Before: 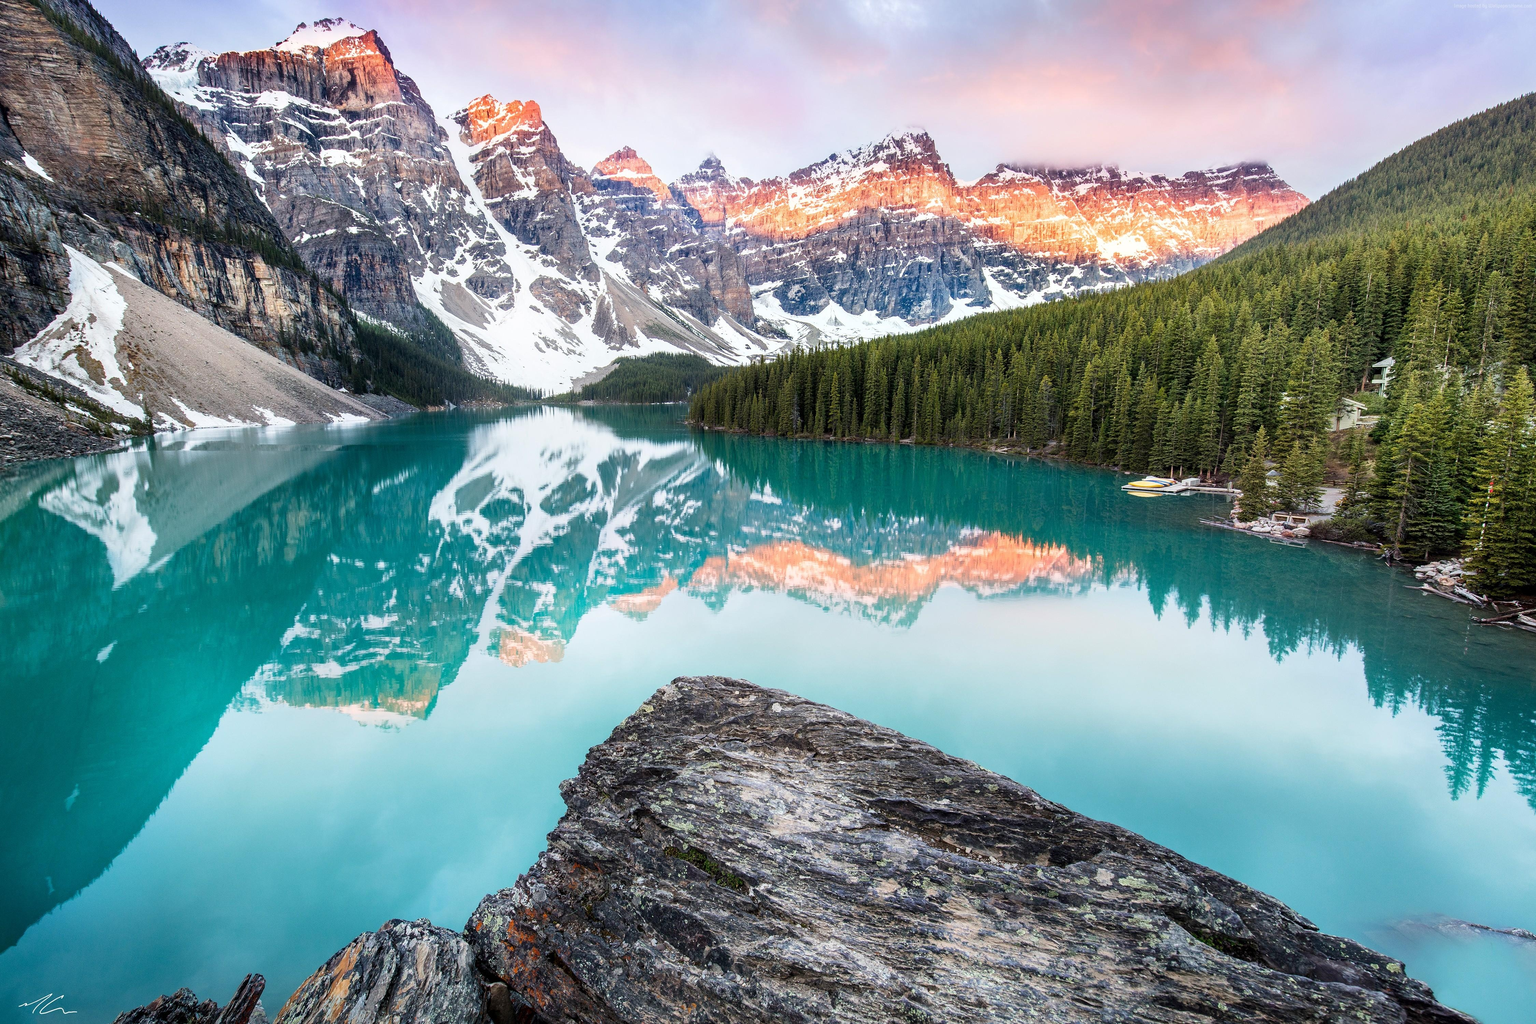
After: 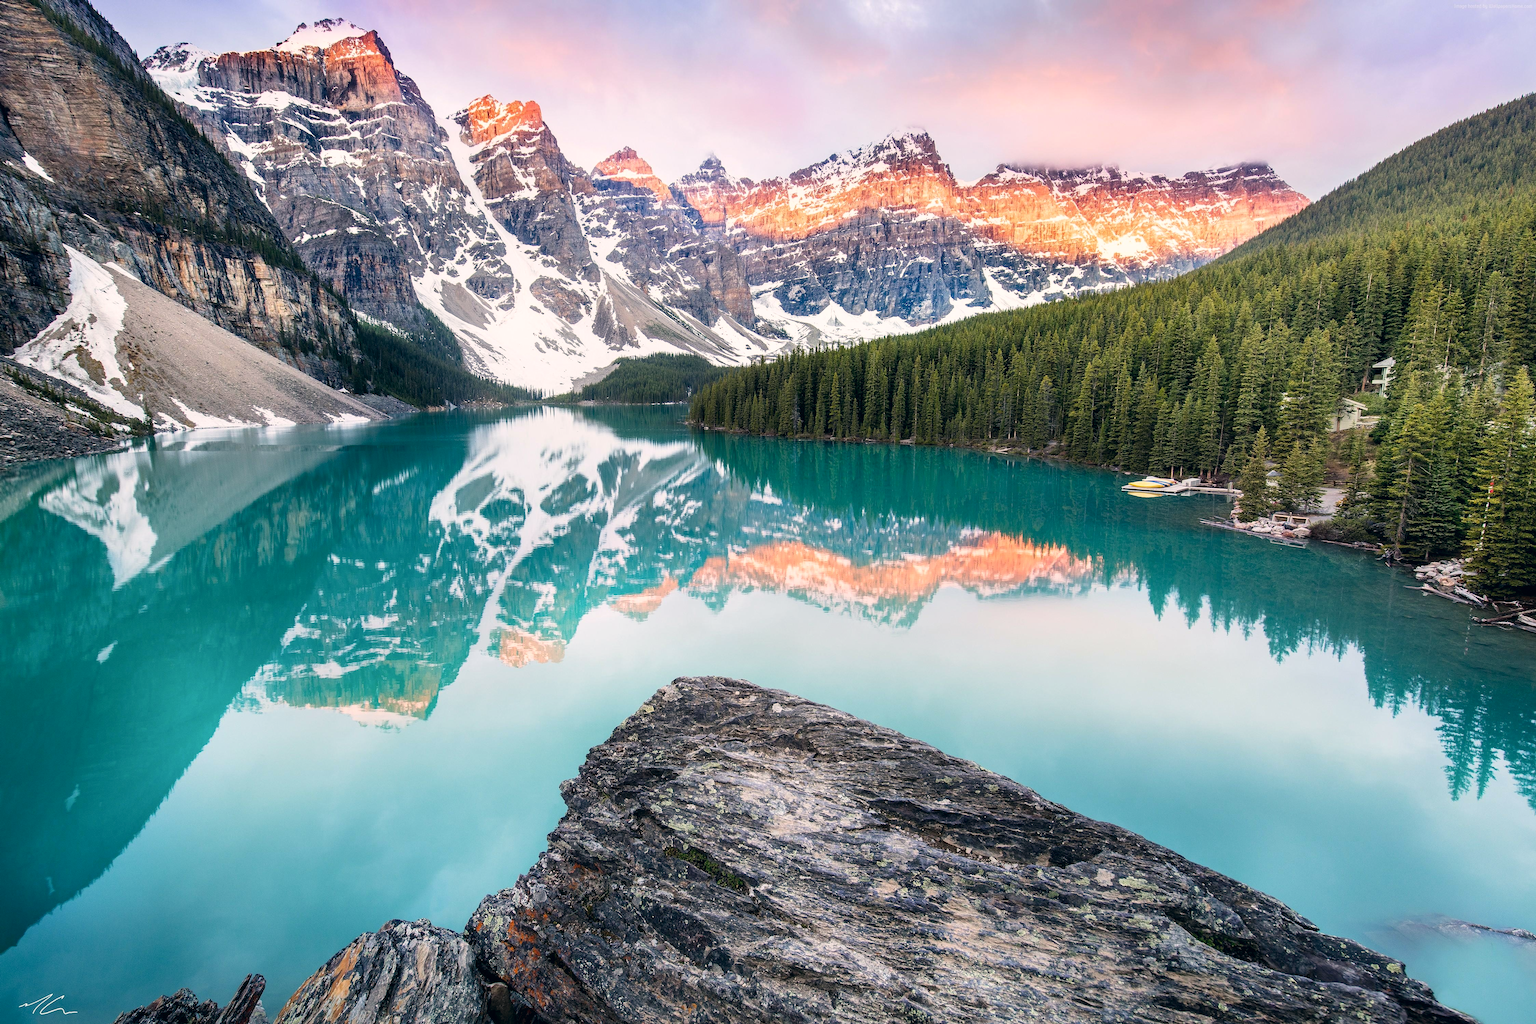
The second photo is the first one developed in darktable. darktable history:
color correction: highlights a* 5.43, highlights b* 5.3, shadows a* -3.96, shadows b* -4.98
